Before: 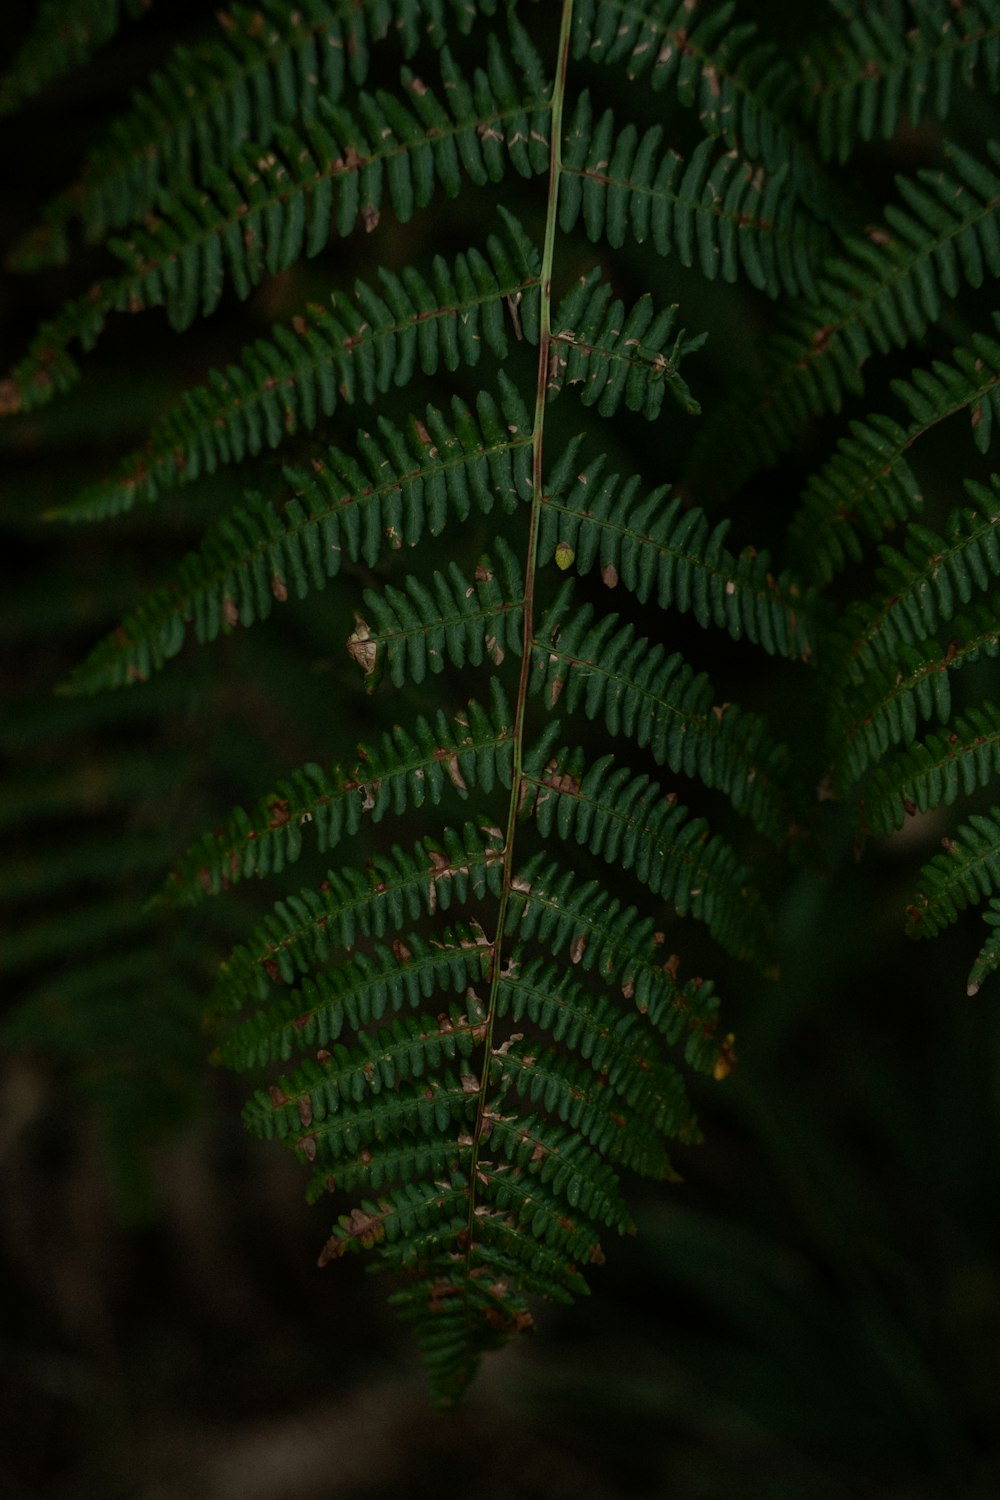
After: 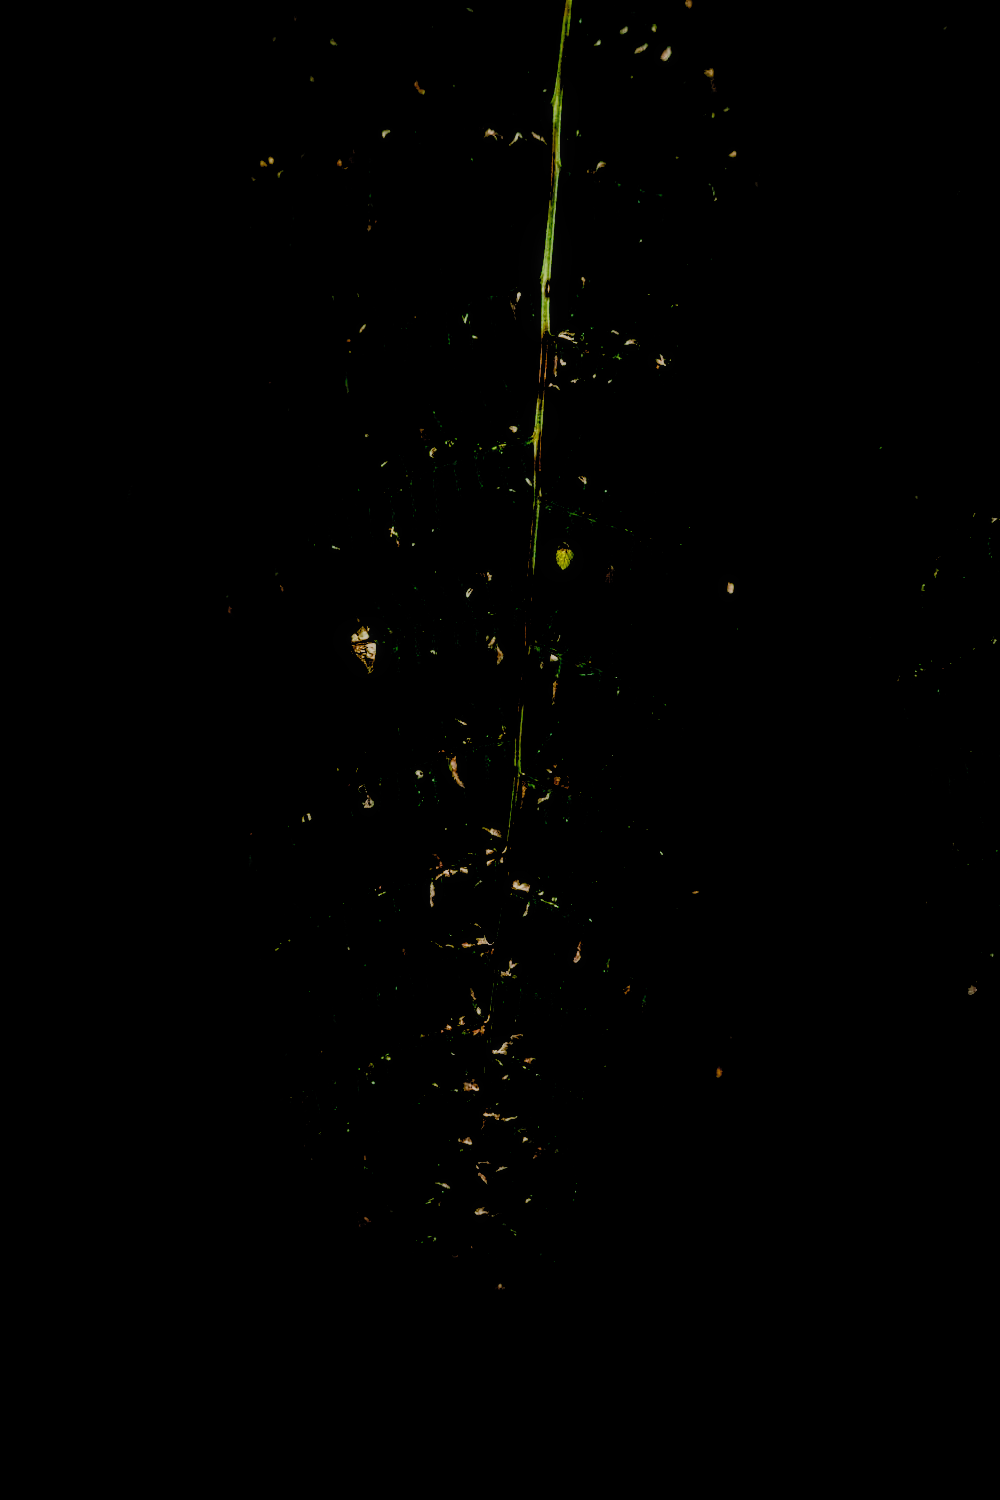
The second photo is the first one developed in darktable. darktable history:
local contrast: on, module defaults
vignetting: fall-off start 72.14%, fall-off radius 108.07%, brightness -0.713, saturation -0.488, center (-0.054, -0.359), width/height ratio 0.729
exposure: black level correction 0.025, exposure 0.182 EV, compensate highlight preservation false
rgb curve: curves: ch0 [(0, 0) (0.21, 0.15) (0.24, 0.21) (0.5, 0.75) (0.75, 0.96) (0.89, 0.99) (1, 1)]; ch1 [(0, 0.02) (0.21, 0.13) (0.25, 0.2) (0.5, 0.67) (0.75, 0.9) (0.89, 0.97) (1, 1)]; ch2 [(0, 0.02) (0.21, 0.13) (0.25, 0.2) (0.5, 0.67) (0.75, 0.9) (0.89, 0.97) (1, 1)], compensate middle gray true
filmic rgb: black relative exposure -2.85 EV, white relative exposure 4.56 EV, hardness 1.77, contrast 1.25, preserve chrominance no, color science v5 (2021)
